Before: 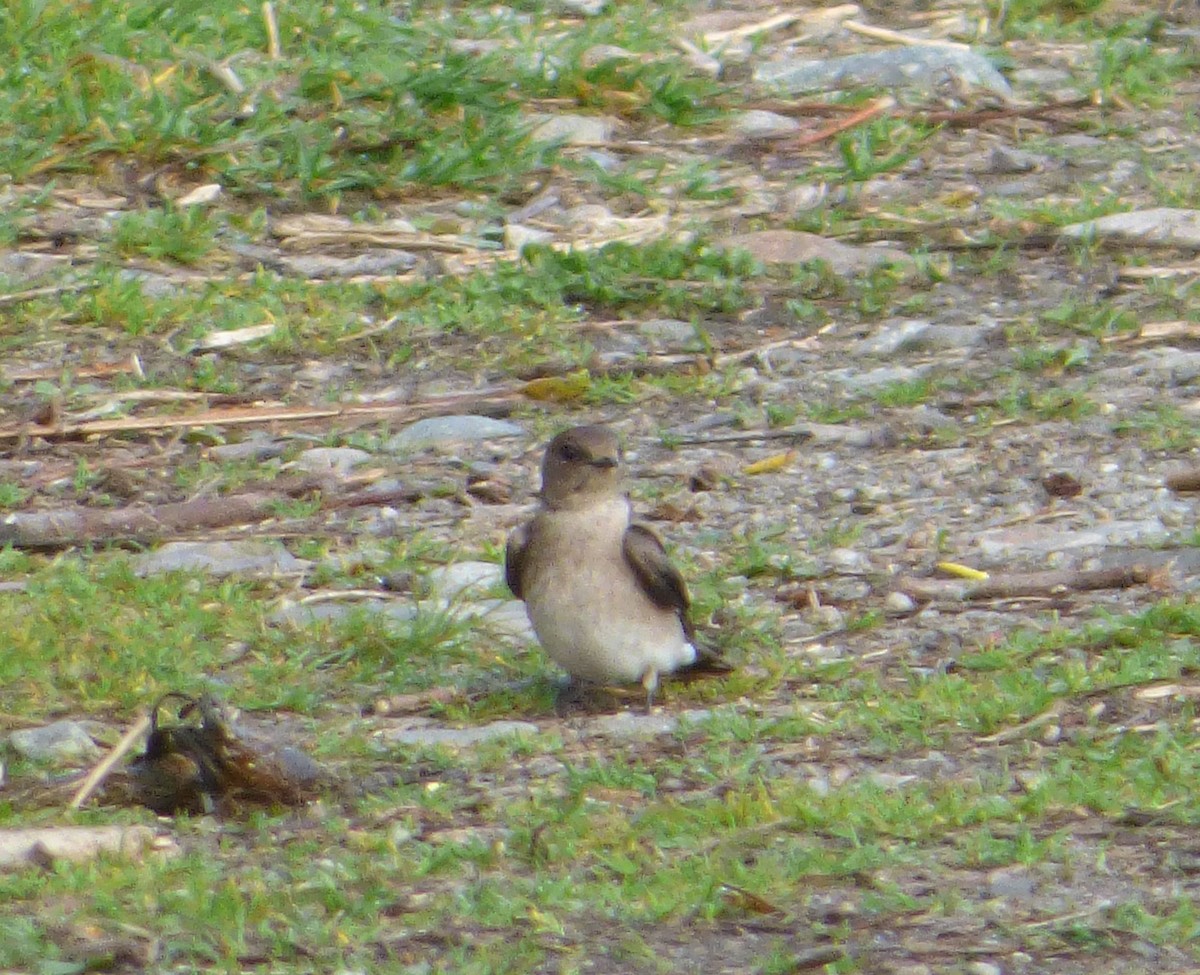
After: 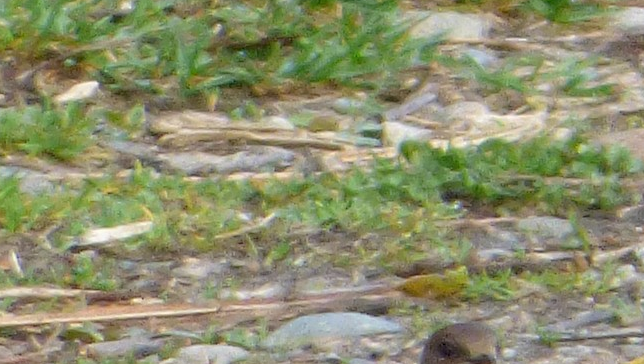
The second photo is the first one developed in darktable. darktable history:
shadows and highlights: shadows 76.34, highlights -23.62, soften with gaussian
crop: left 10.201%, top 10.588%, right 36.054%, bottom 52.032%
